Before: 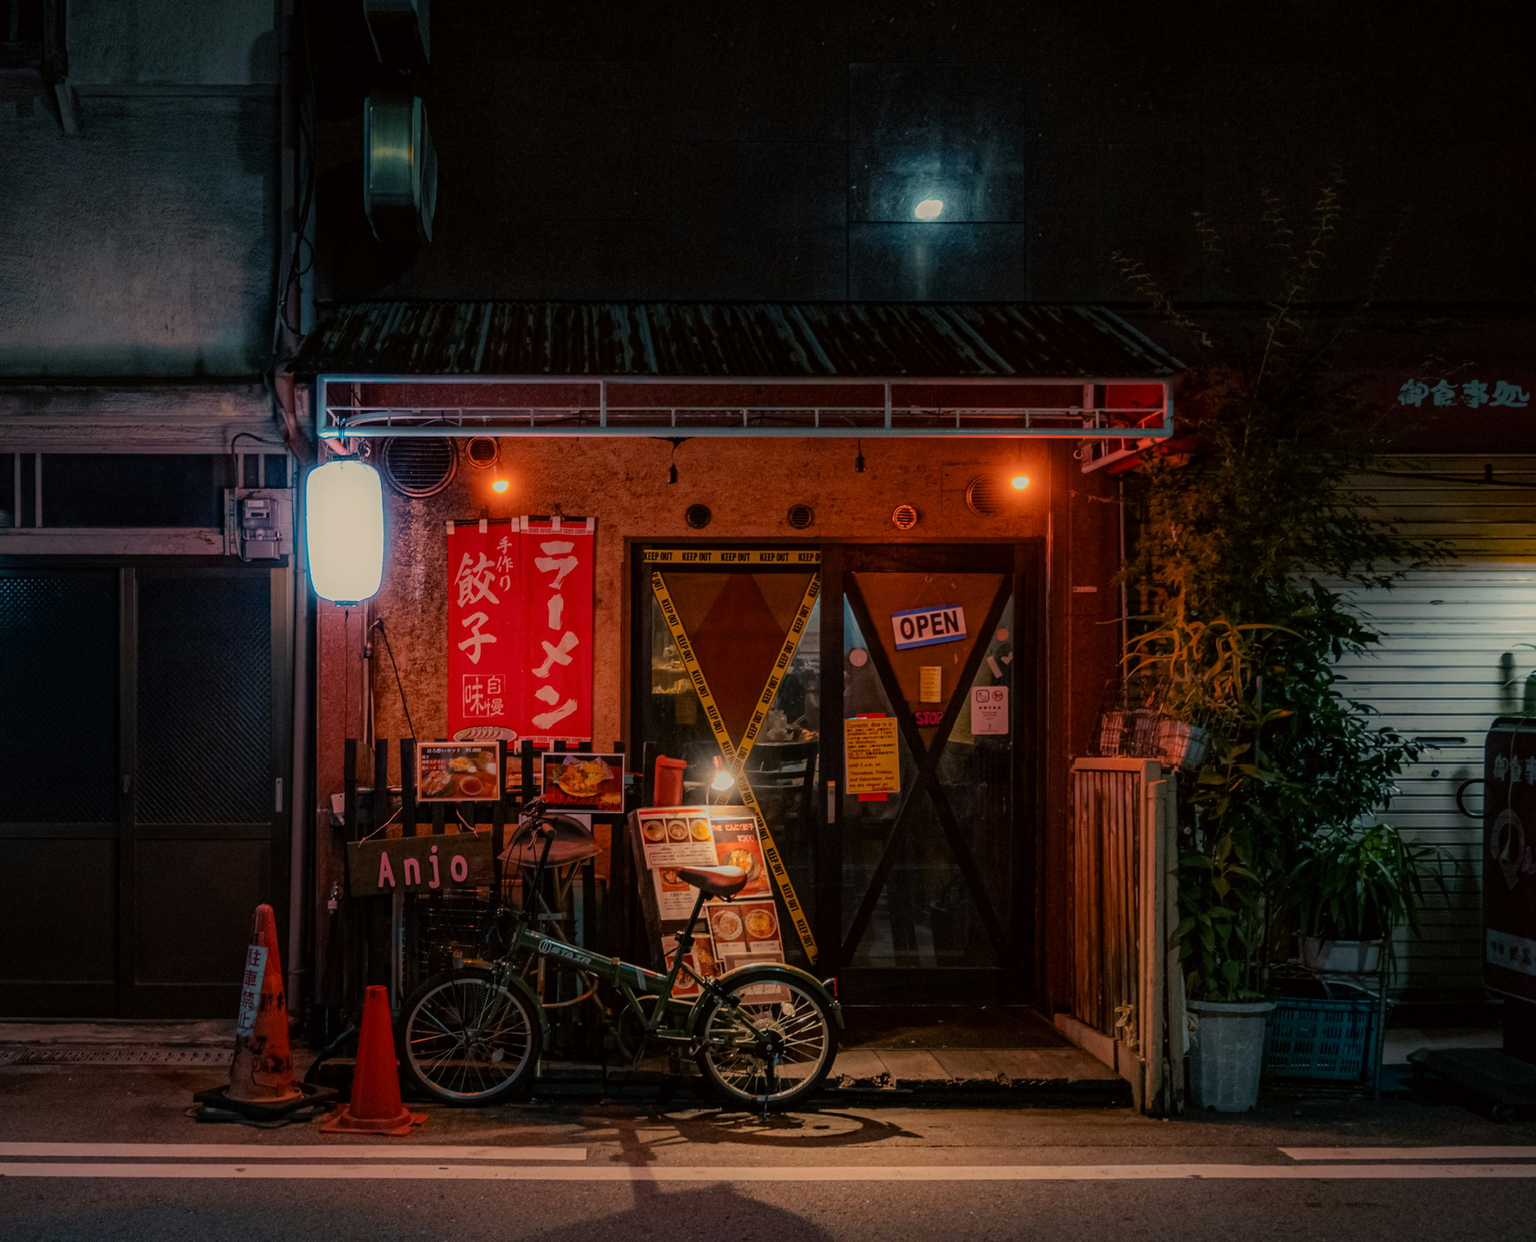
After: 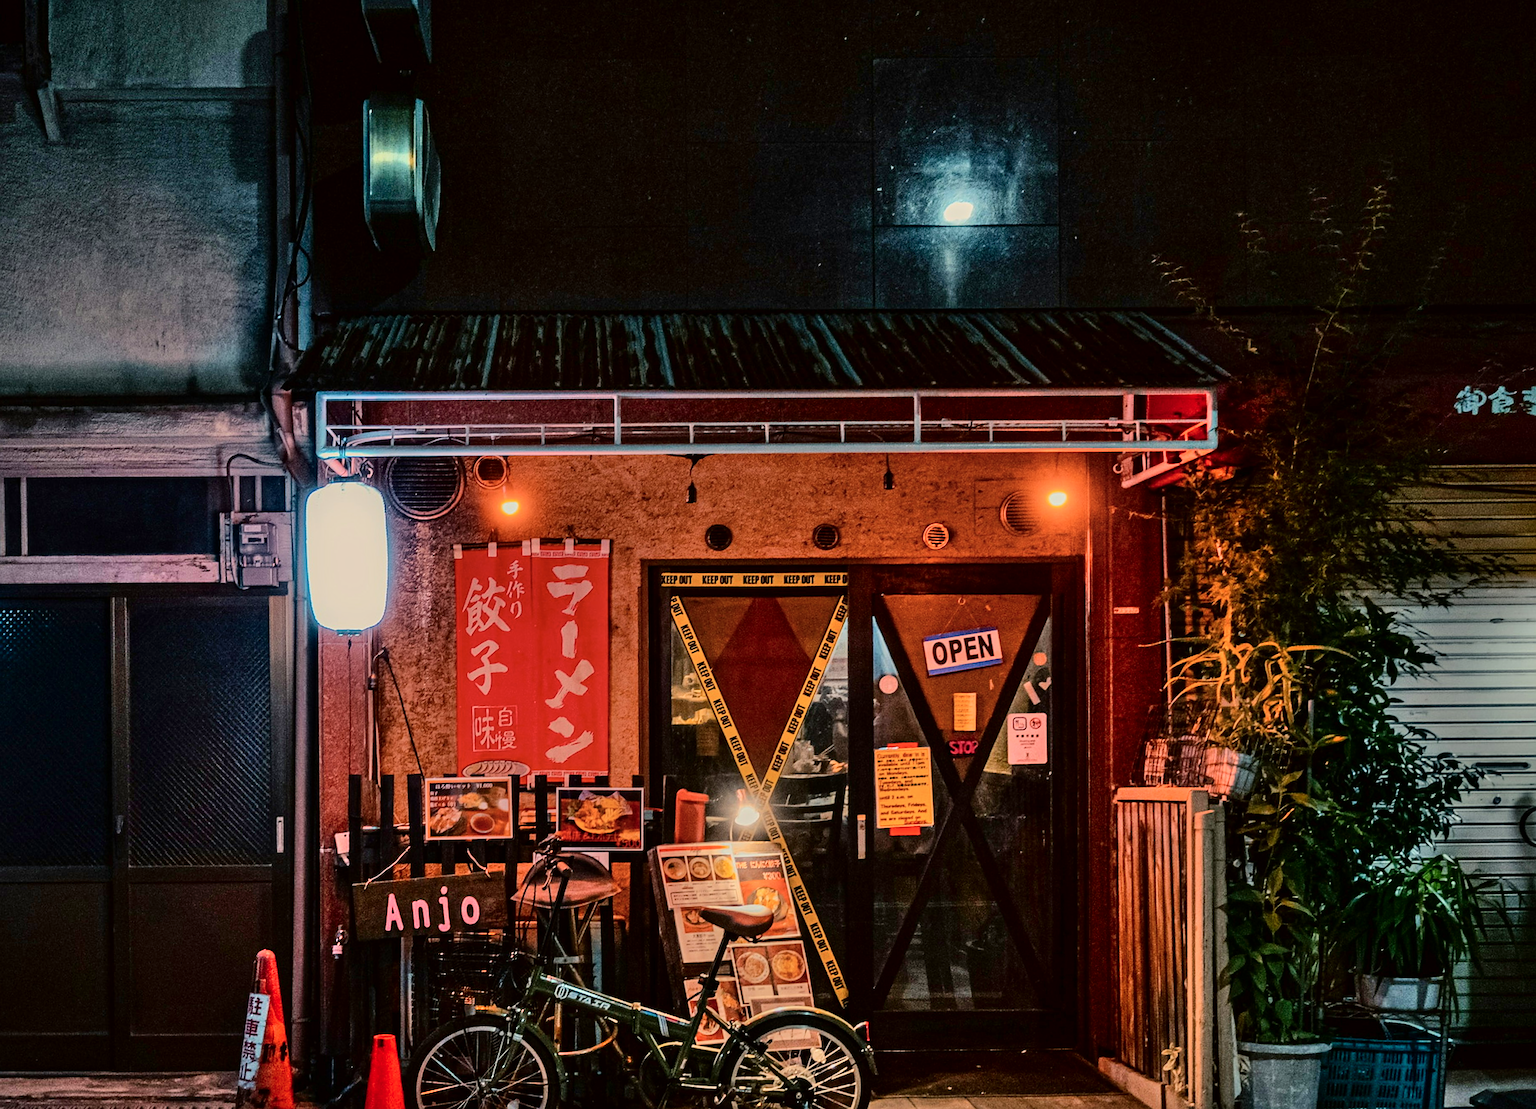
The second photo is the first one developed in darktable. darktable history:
shadows and highlights: shadows 60.42, soften with gaussian
crop and rotate: angle 0.534°, left 0.41%, right 3.486%, bottom 14.193%
sharpen: on, module defaults
tone curve: curves: ch0 [(0, 0) (0.004, 0.001) (0.133, 0.112) (0.325, 0.362) (0.832, 0.893) (1, 1)], color space Lab, independent channels, preserve colors none
